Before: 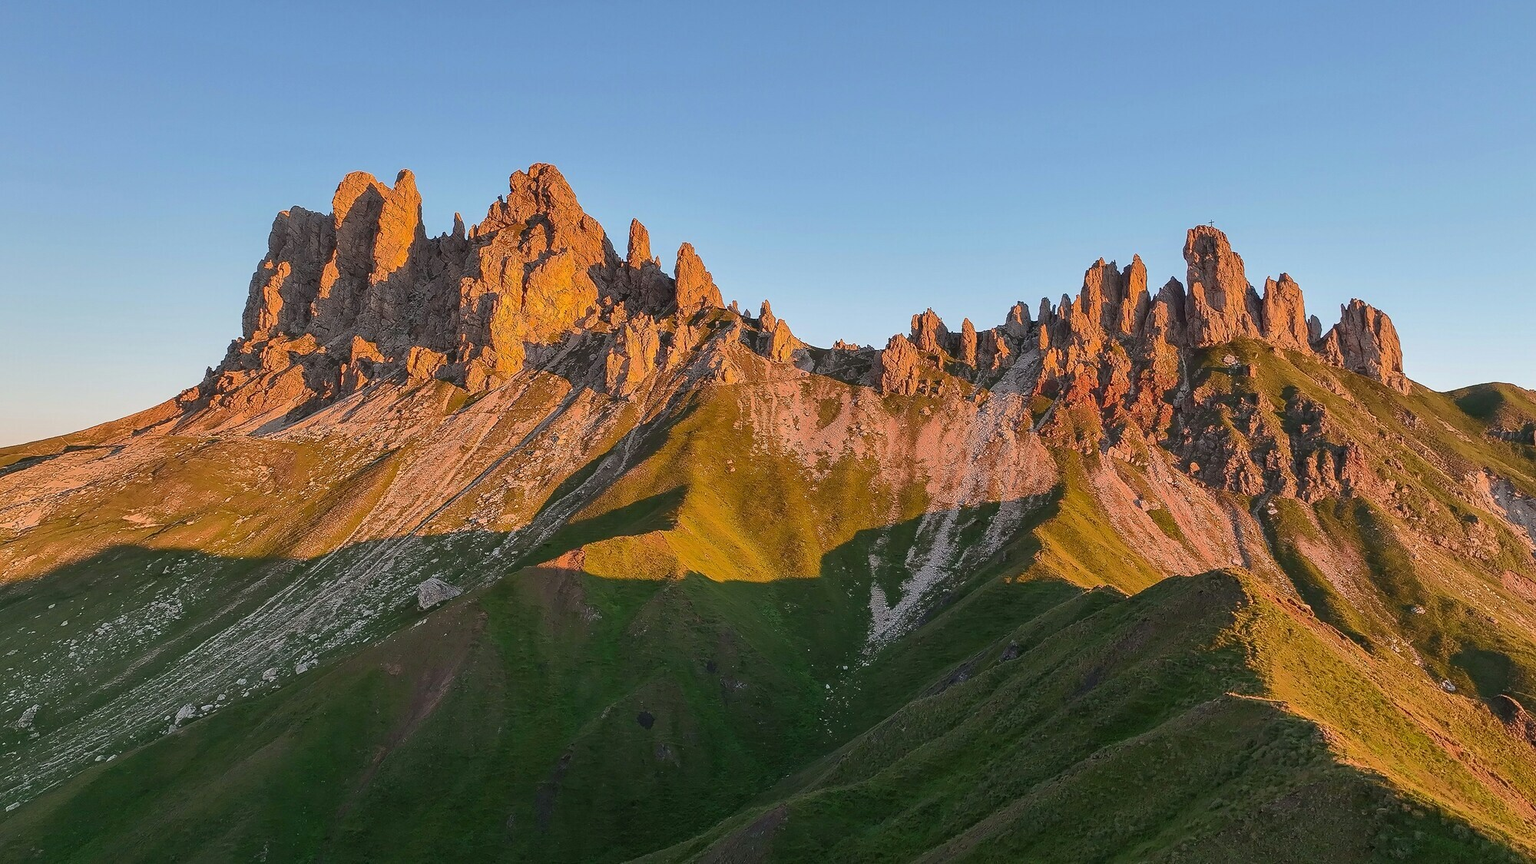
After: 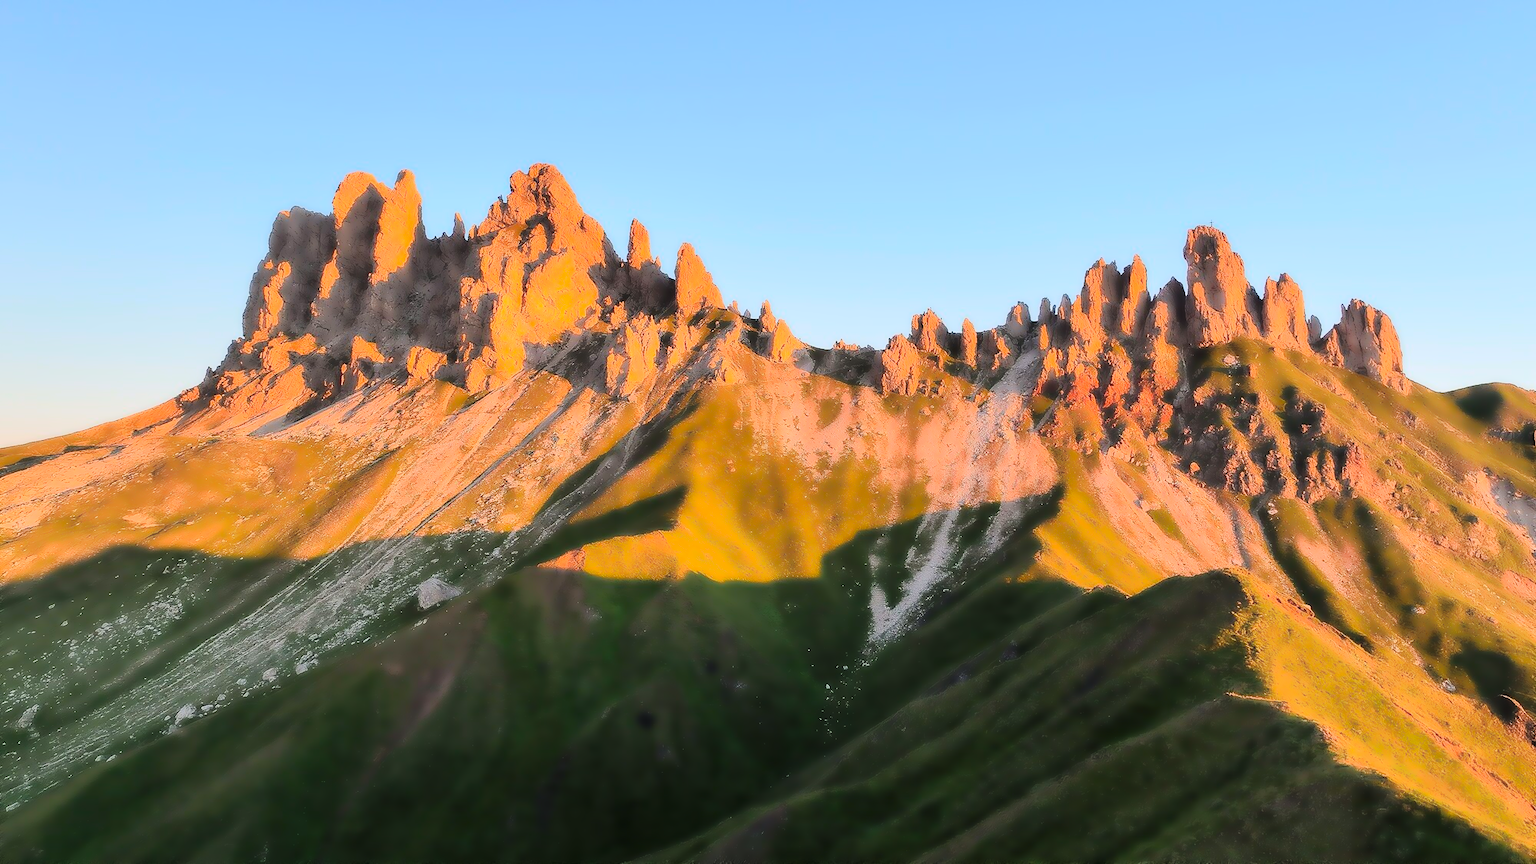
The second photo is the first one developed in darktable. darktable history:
tone curve: curves: ch0 [(0, 0) (0.004, 0) (0.133, 0.071) (0.341, 0.453) (0.839, 0.922) (1, 1)], color space Lab, linked channels, preserve colors none
lowpass: radius 4, soften with bilateral filter, unbound 0 | blend: blend mode multiply, opacity 100%; mask: uniform (no mask)
